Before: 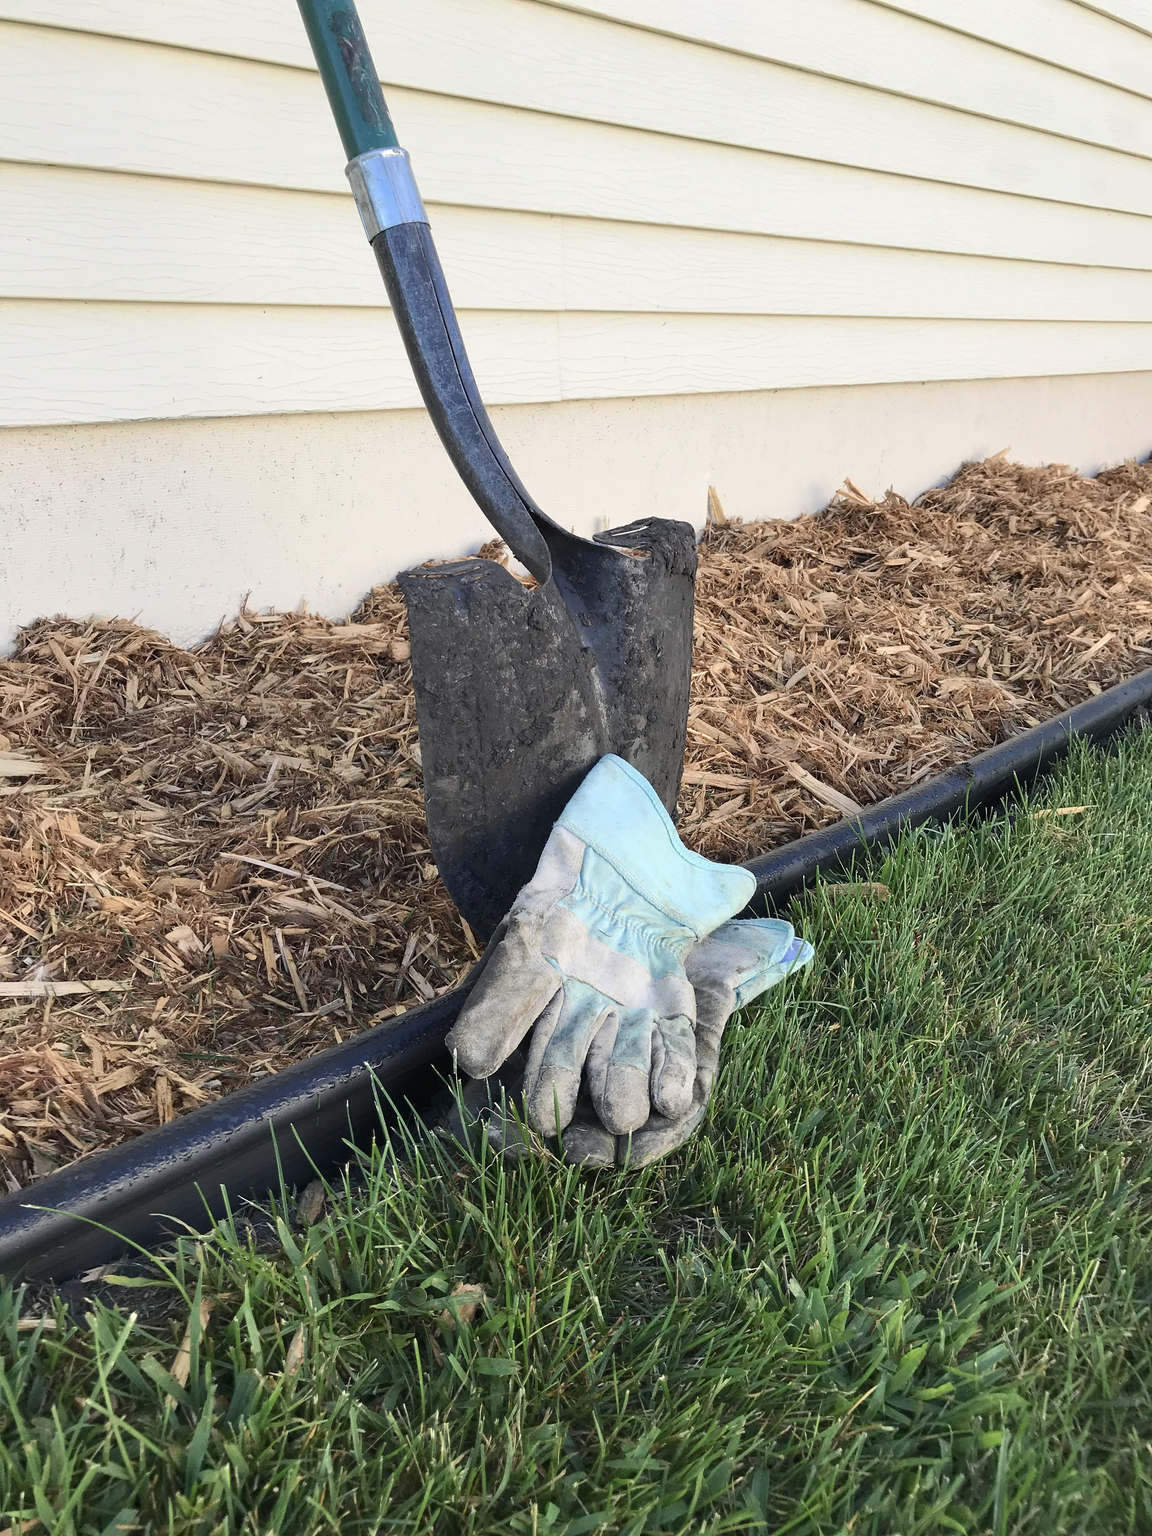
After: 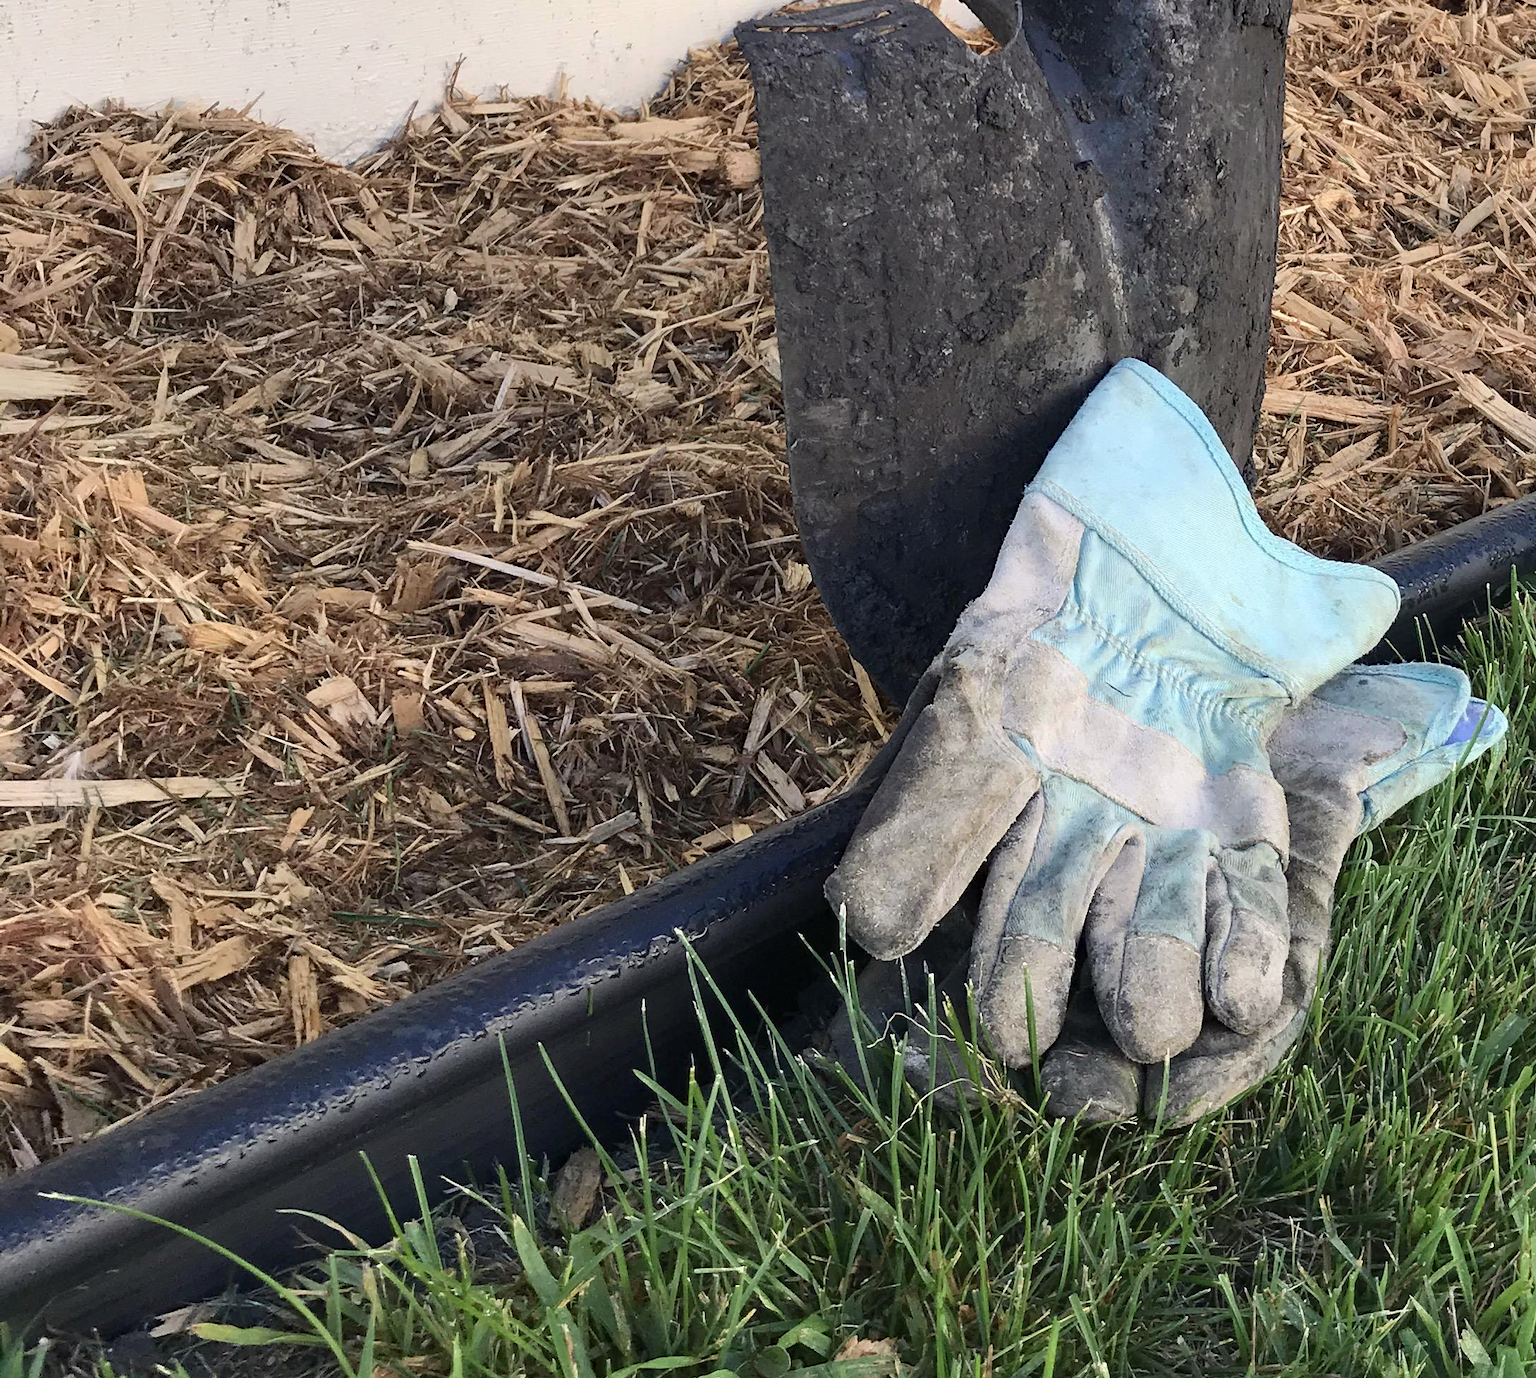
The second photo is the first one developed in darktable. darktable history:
crop: top 36.498%, right 27.964%, bottom 14.995%
haze removal: adaptive false
